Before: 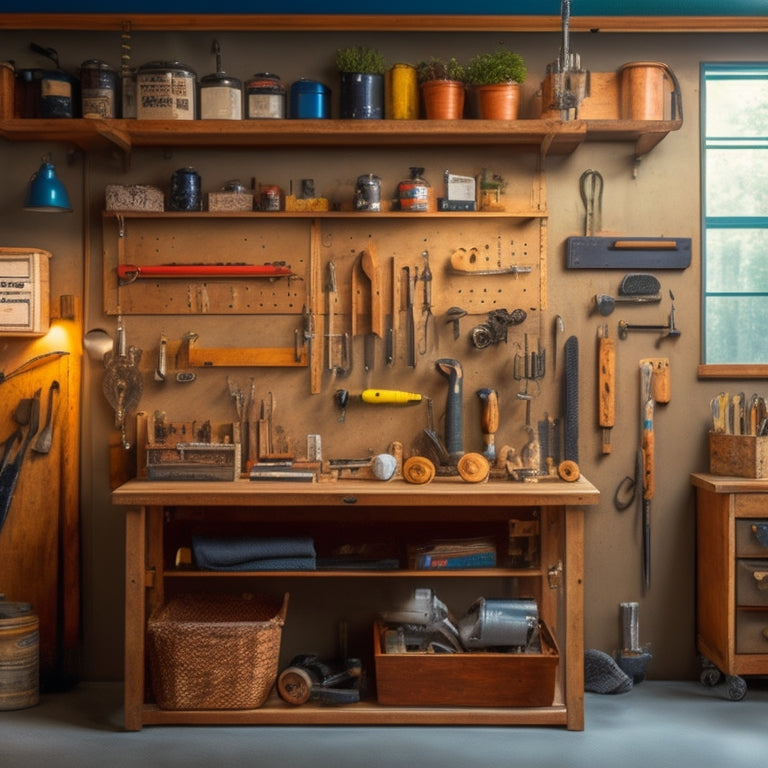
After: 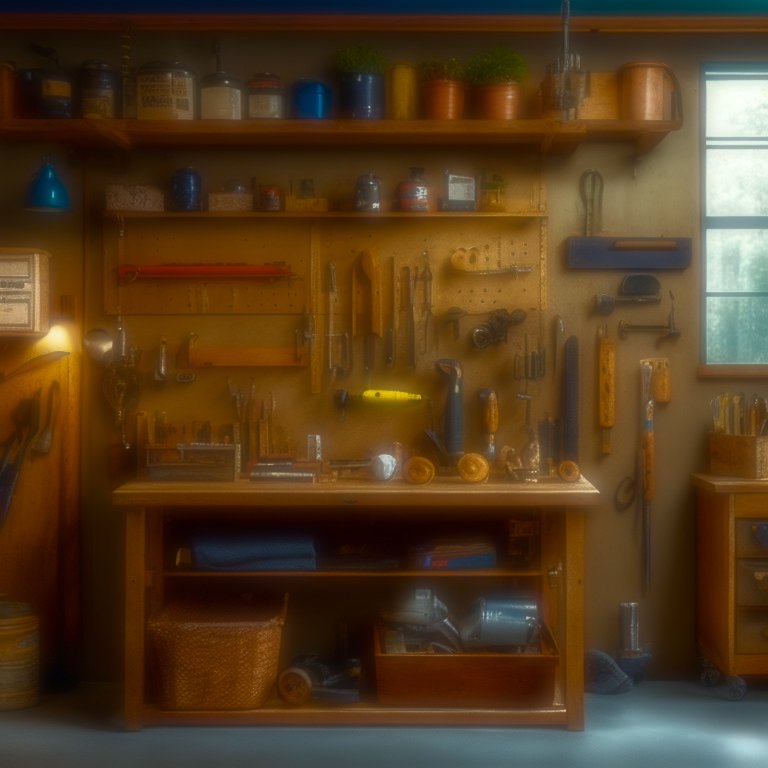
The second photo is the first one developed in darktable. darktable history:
soften: on, module defaults
color correction: highlights a* -6.69, highlights b* 0.49
base curve: curves: ch0 [(0, 0) (0.564, 0.291) (0.802, 0.731) (1, 1)]
color balance rgb: linear chroma grading › shadows -2.2%, linear chroma grading › highlights -15%, linear chroma grading › global chroma -10%, linear chroma grading › mid-tones -10%, perceptual saturation grading › global saturation 45%, perceptual saturation grading › highlights -50%, perceptual saturation grading › shadows 30%, perceptual brilliance grading › global brilliance 18%, global vibrance 45%
graduated density: rotation -0.352°, offset 57.64
